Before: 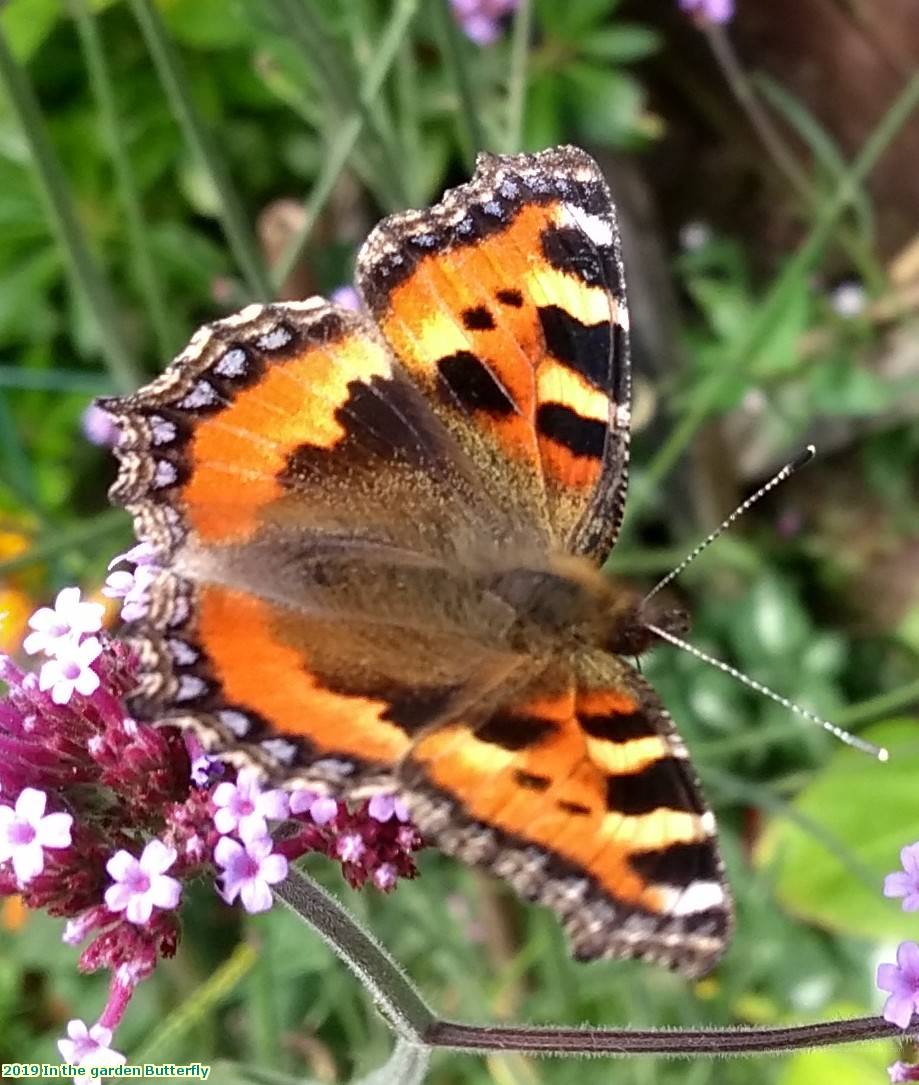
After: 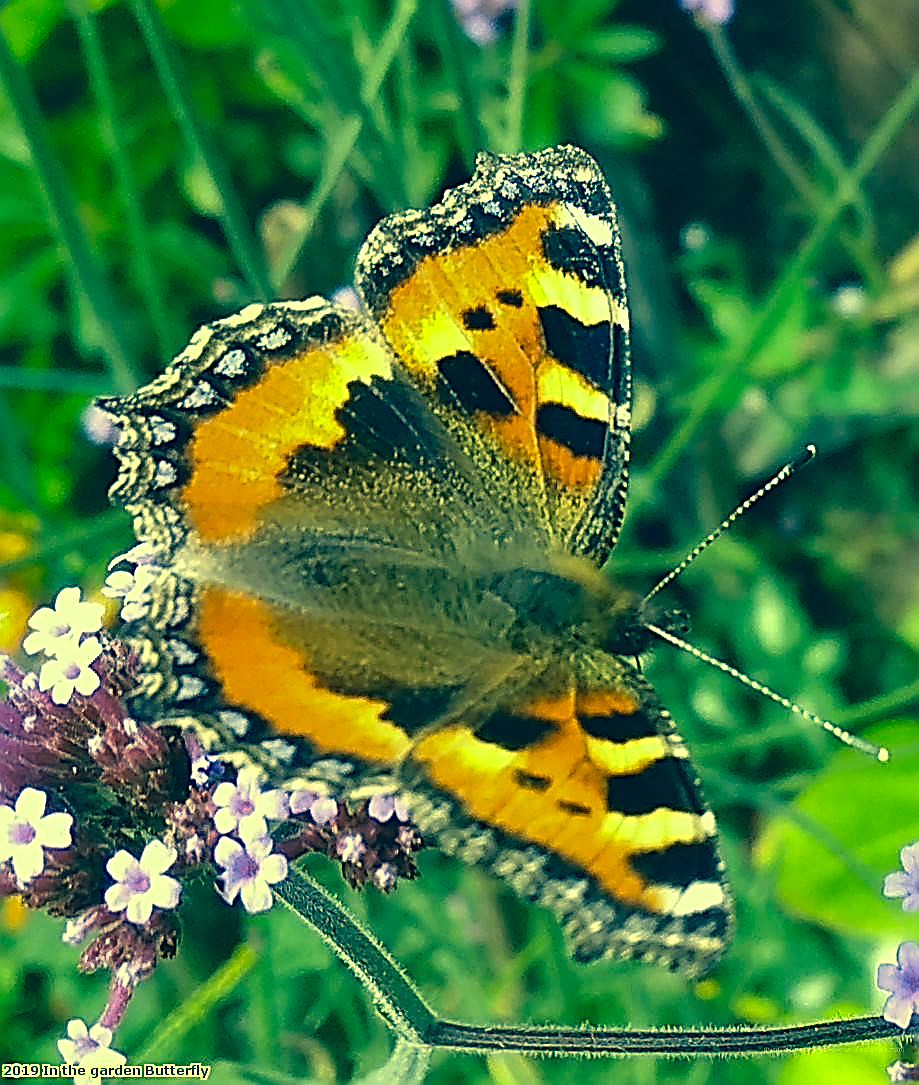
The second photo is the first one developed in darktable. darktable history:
color correction: highlights a* -16.02, highlights b* 39.75, shadows a* -39.57, shadows b* -26.2
shadows and highlights: soften with gaussian
sharpen: amount 1.995
